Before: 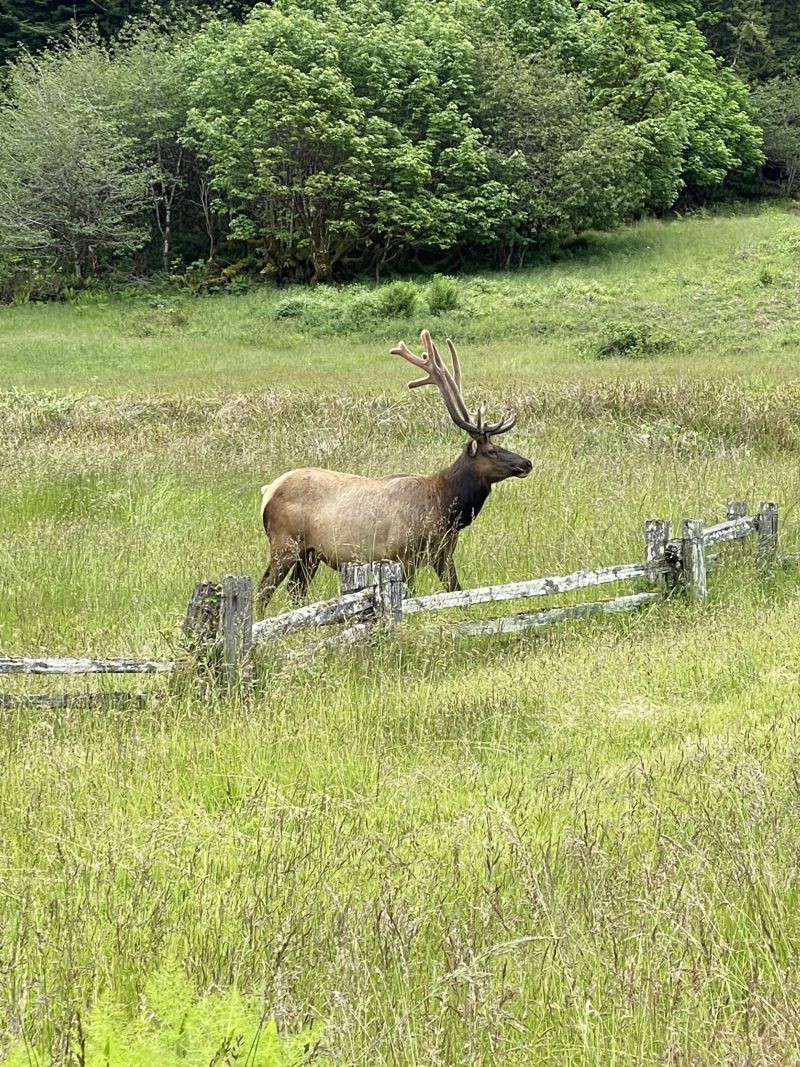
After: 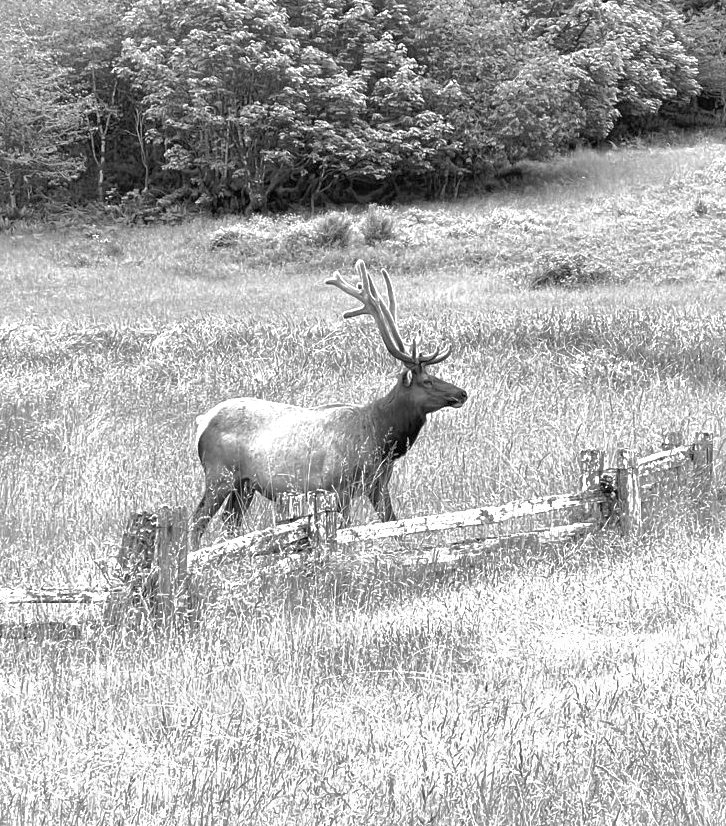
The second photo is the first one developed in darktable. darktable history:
shadows and highlights: on, module defaults
crop: left 8.155%, top 6.611%, bottom 15.385%
monochrome: on, module defaults
exposure: exposure 0.7 EV, compensate highlight preservation false
color calibration: illuminant F (fluorescent), F source F9 (Cool White Deluxe 4150 K) – high CRI, x 0.374, y 0.373, temperature 4158.34 K
